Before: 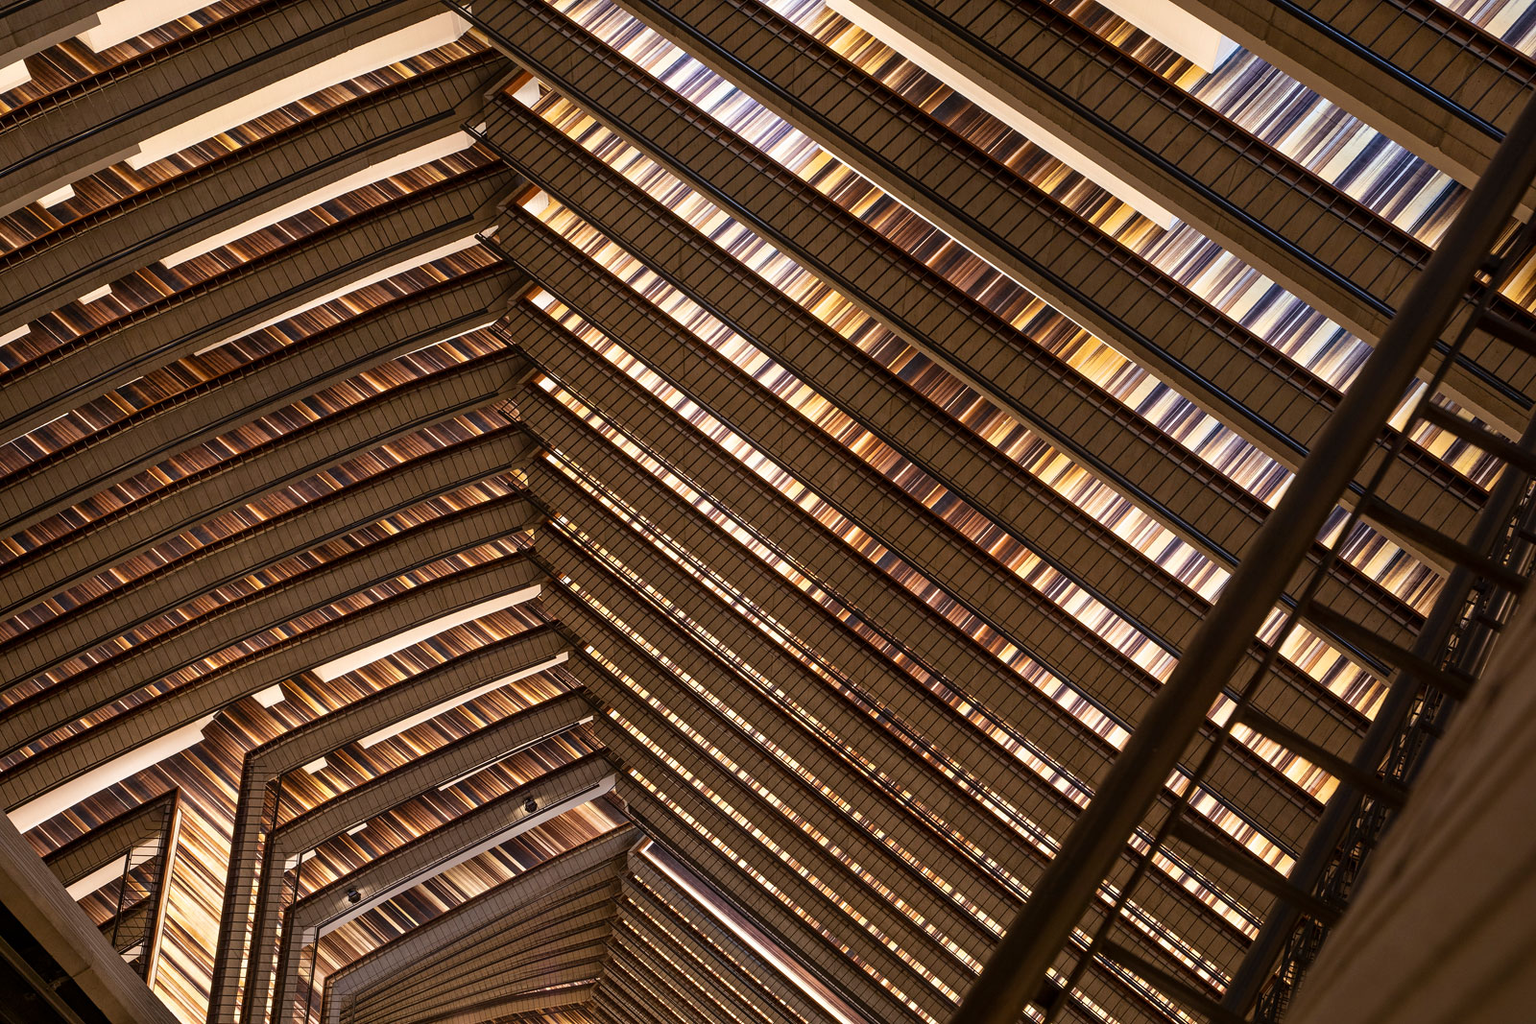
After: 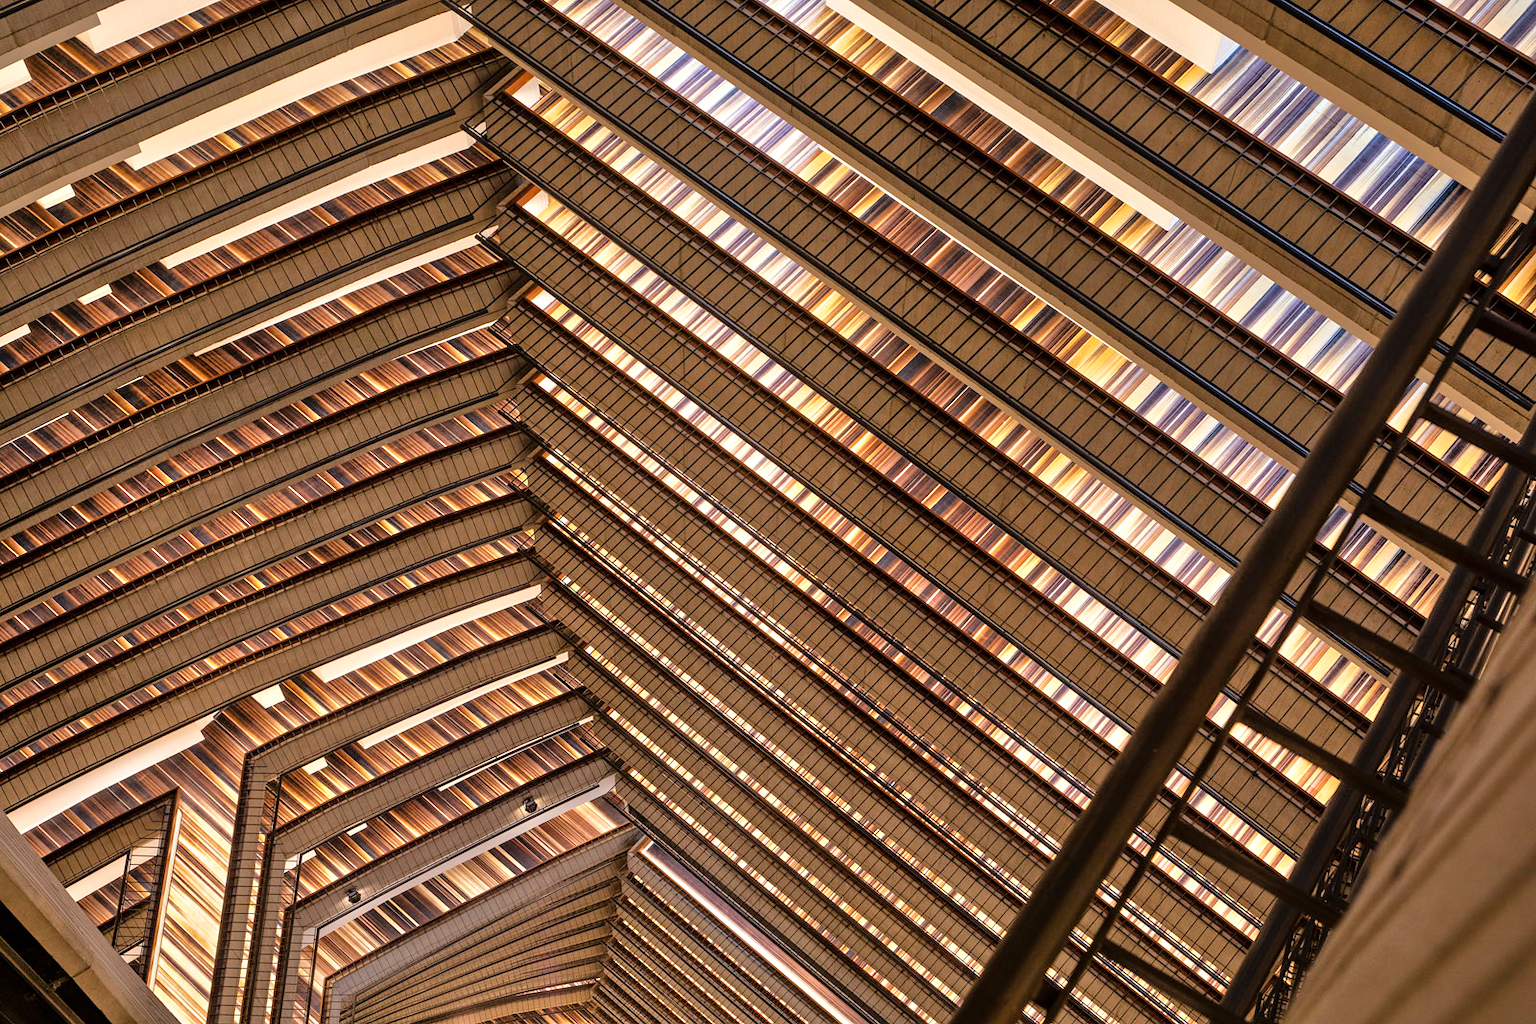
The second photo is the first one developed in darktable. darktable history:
tone equalizer: -7 EV 0.15 EV, -6 EV 0.6 EV, -5 EV 1.15 EV, -4 EV 1.33 EV, -3 EV 1.15 EV, -2 EV 0.6 EV, -1 EV 0.15 EV, mask exposure compensation -0.5 EV
shadows and highlights: soften with gaussian
